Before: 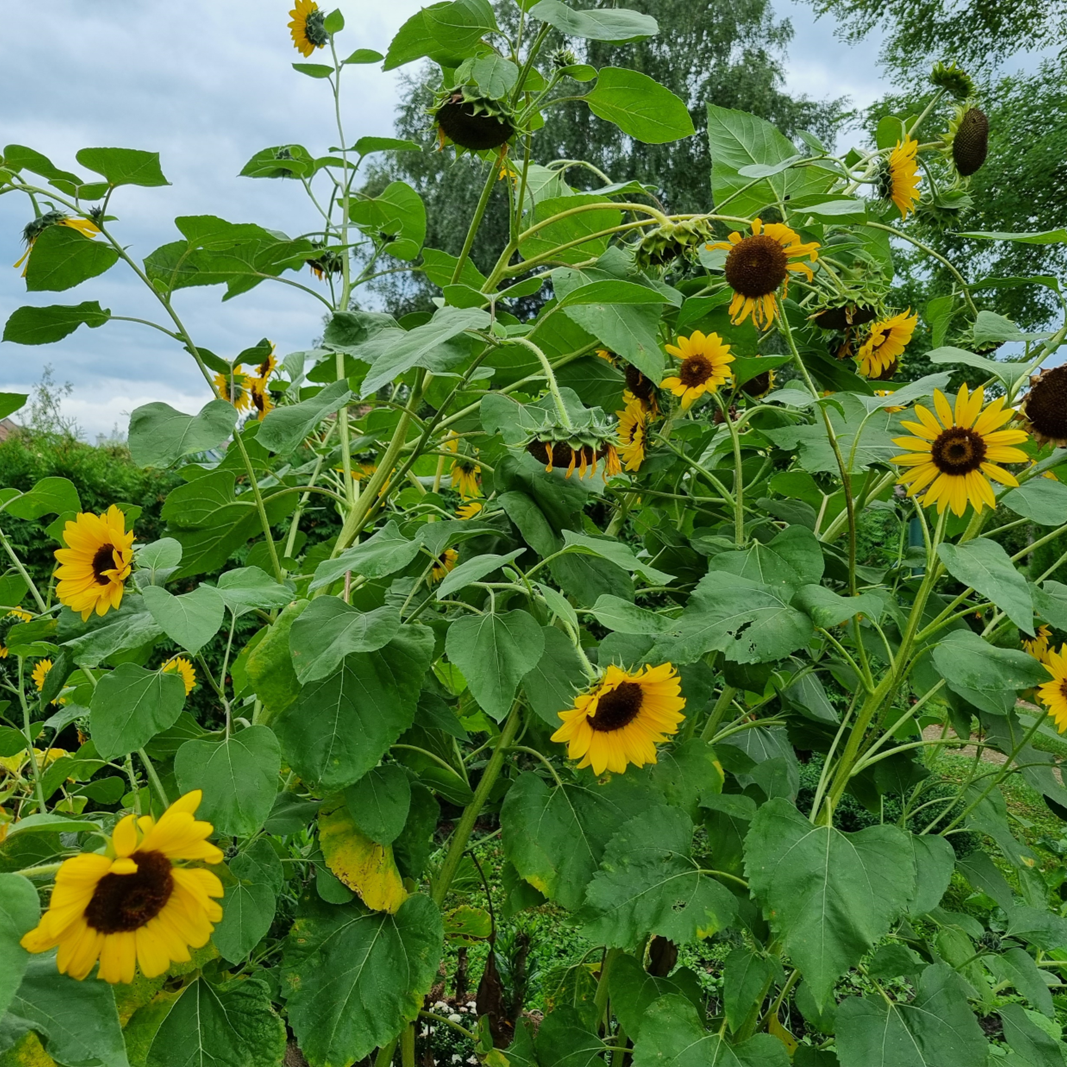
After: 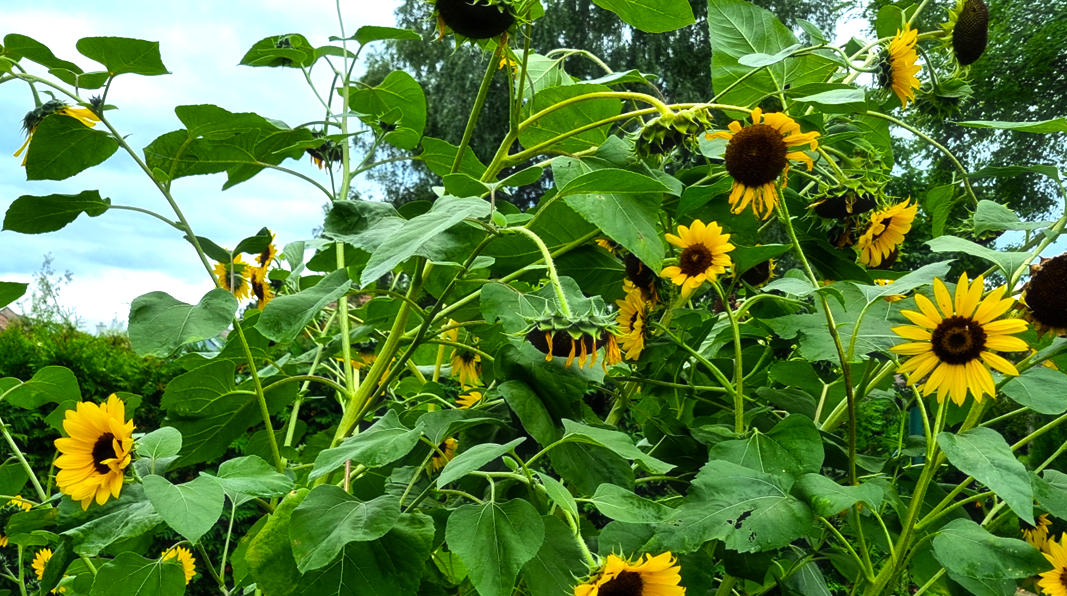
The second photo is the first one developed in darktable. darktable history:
crop and rotate: top 10.415%, bottom 33.689%
haze removal: strength -0.102, compatibility mode true, adaptive false
color balance rgb: perceptual saturation grading › global saturation 25.048%, perceptual brilliance grading › global brilliance 14.494%, perceptual brilliance grading › shadows -34.54%, global vibrance 24.99%, contrast 20.086%
